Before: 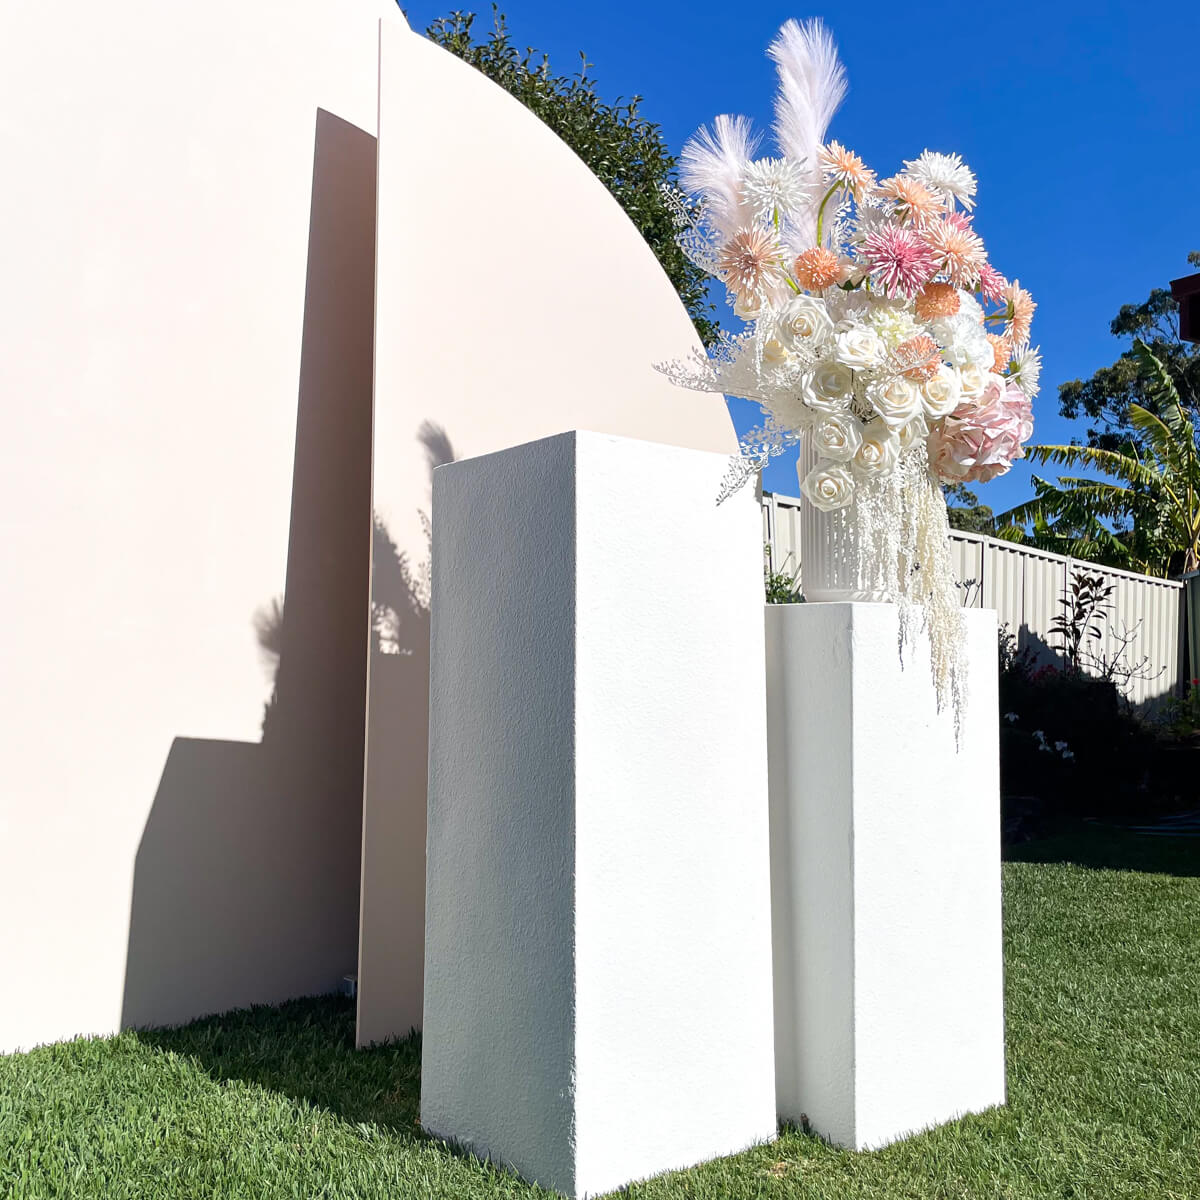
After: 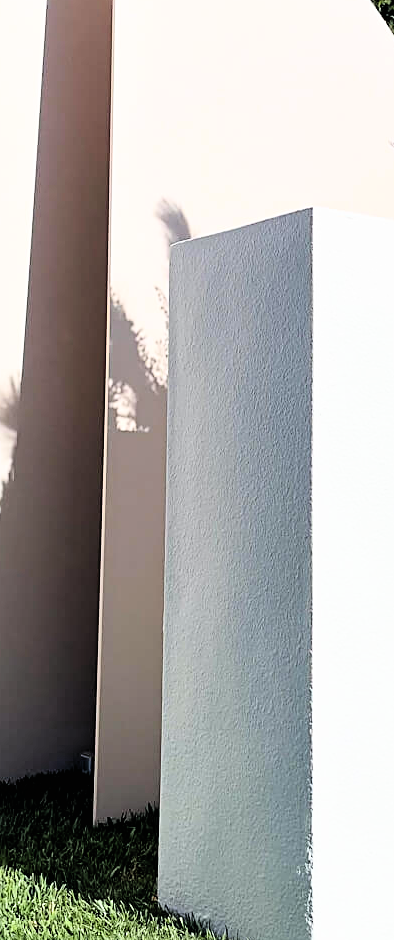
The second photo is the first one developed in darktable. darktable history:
exposure: exposure 0.129 EV, compensate highlight preservation false
sharpen: on, module defaults
contrast brightness saturation: contrast 0.195, brightness 0.164, saturation 0.218
filmic rgb: black relative exposure -4.9 EV, white relative exposure 2.83 EV, hardness 3.69
crop and rotate: left 21.936%, top 18.617%, right 45.215%, bottom 3.004%
